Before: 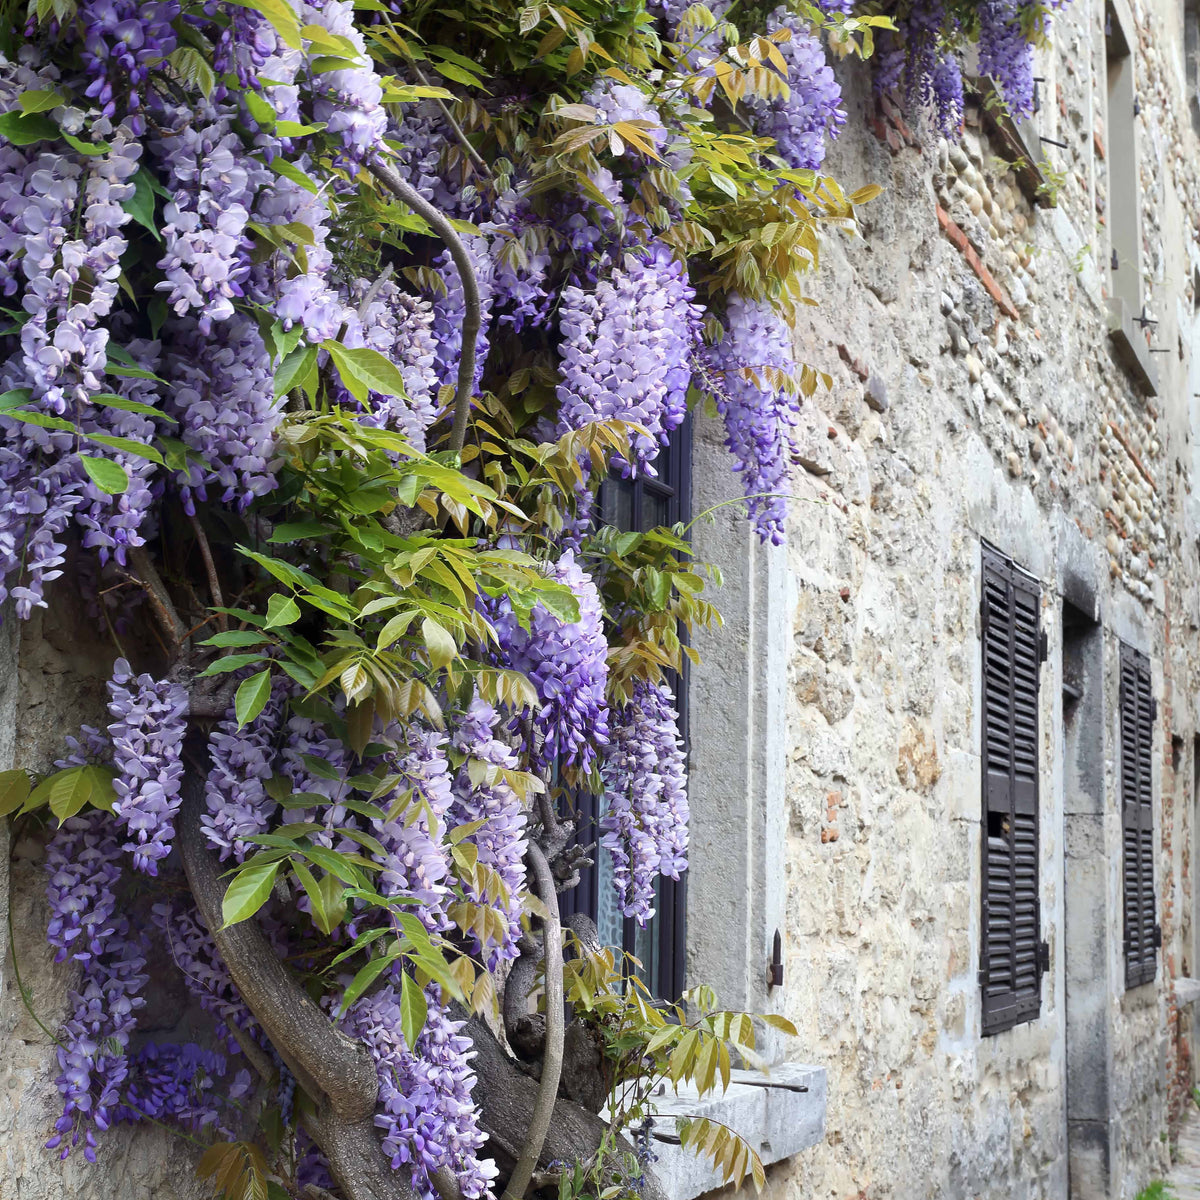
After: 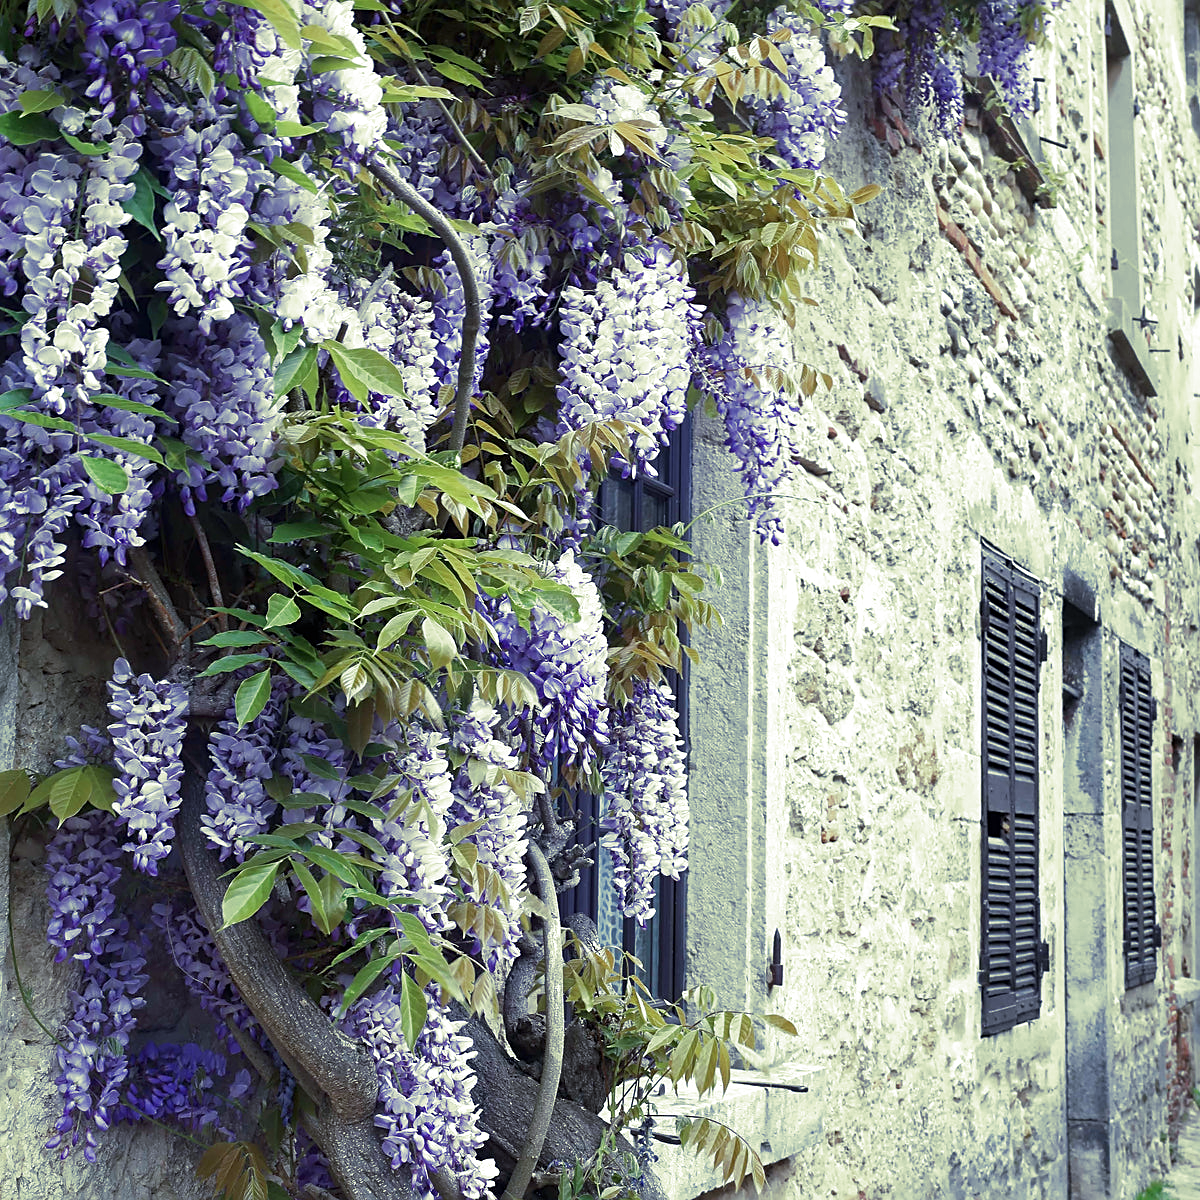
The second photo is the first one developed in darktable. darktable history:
split-toning: shadows › hue 290.82°, shadows › saturation 0.34, highlights › saturation 0.38, balance 0, compress 50%
color calibration: illuminant as shot in camera, x 0.378, y 0.381, temperature 4093.13 K, saturation algorithm version 1 (2020)
sharpen: on, module defaults
